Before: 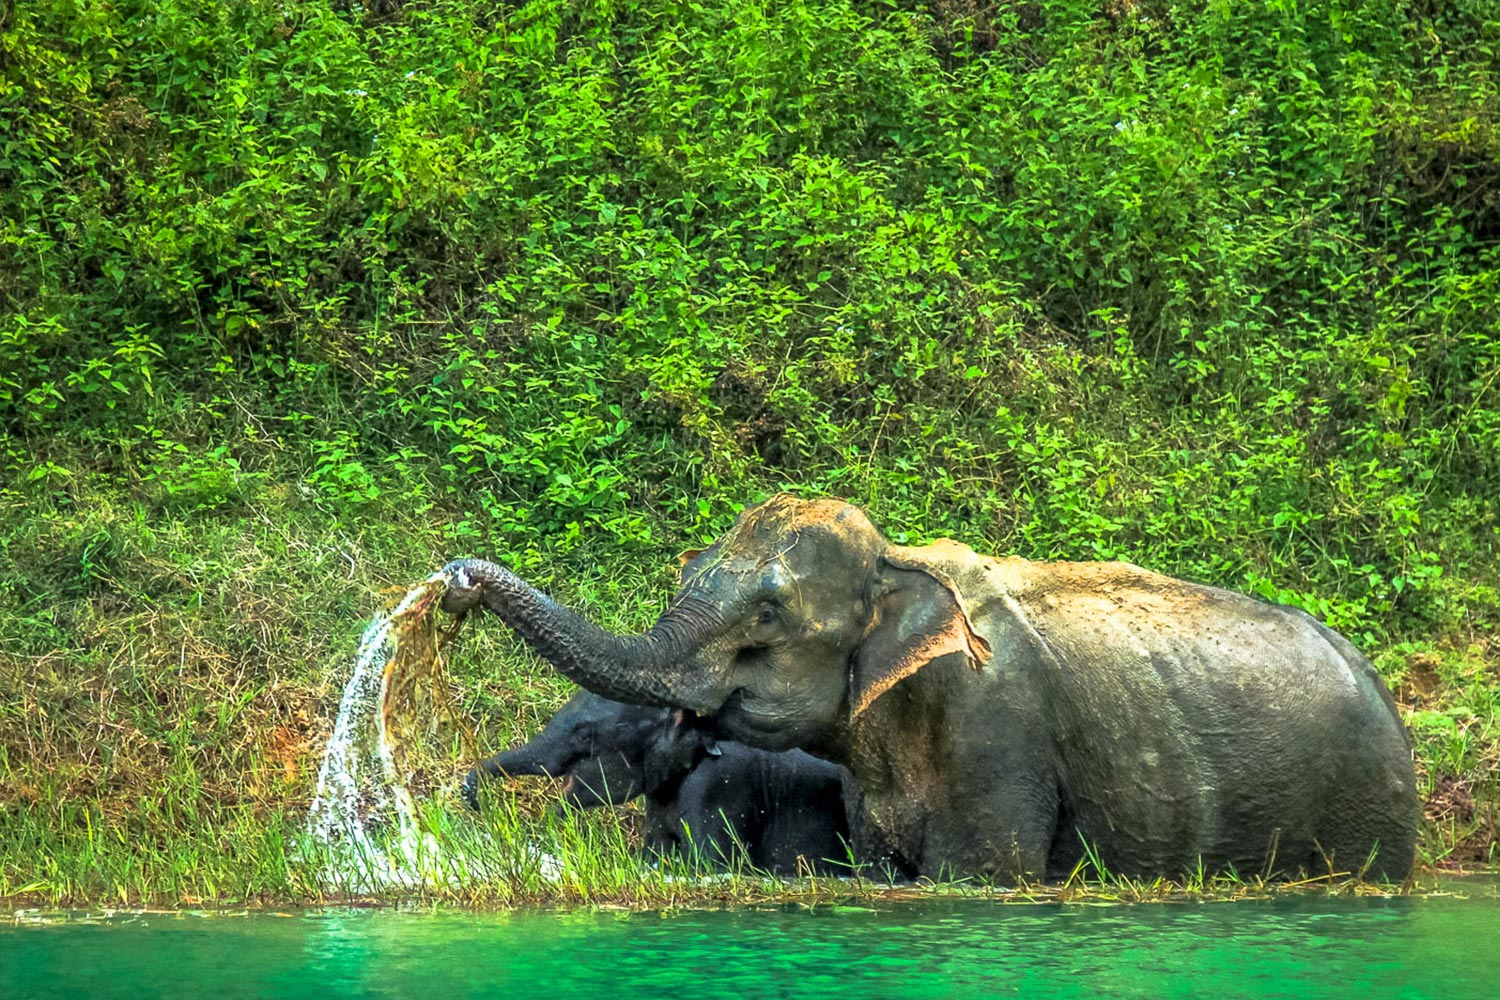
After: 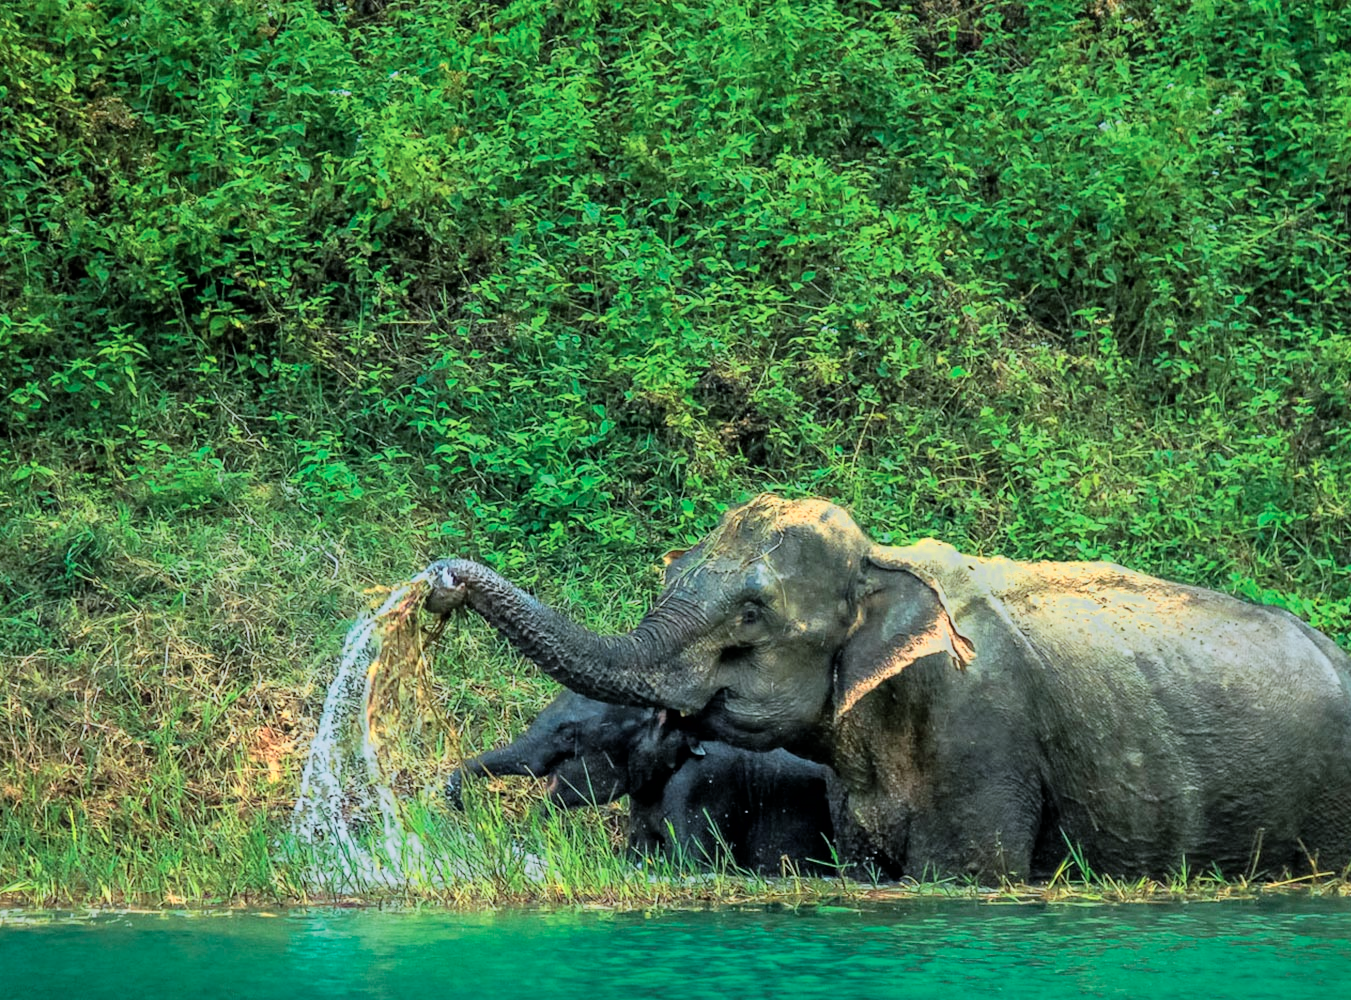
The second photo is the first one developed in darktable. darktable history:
color calibration: illuminant custom, x 0.368, y 0.373, temperature 4330.32 K
color zones: curves: ch0 [(0.018, 0.548) (0.224, 0.64) (0.425, 0.447) (0.675, 0.575) (0.732, 0.579)]; ch1 [(0.066, 0.487) (0.25, 0.5) (0.404, 0.43) (0.75, 0.421) (0.956, 0.421)]; ch2 [(0.044, 0.561) (0.215, 0.465) (0.399, 0.544) (0.465, 0.548) (0.614, 0.447) (0.724, 0.43) (0.882, 0.623) (0.956, 0.632)]
rotate and perspective: automatic cropping off
filmic rgb: black relative exposure -7.65 EV, white relative exposure 4.56 EV, hardness 3.61, color science v6 (2022)
crop and rotate: left 1.088%, right 8.807%
